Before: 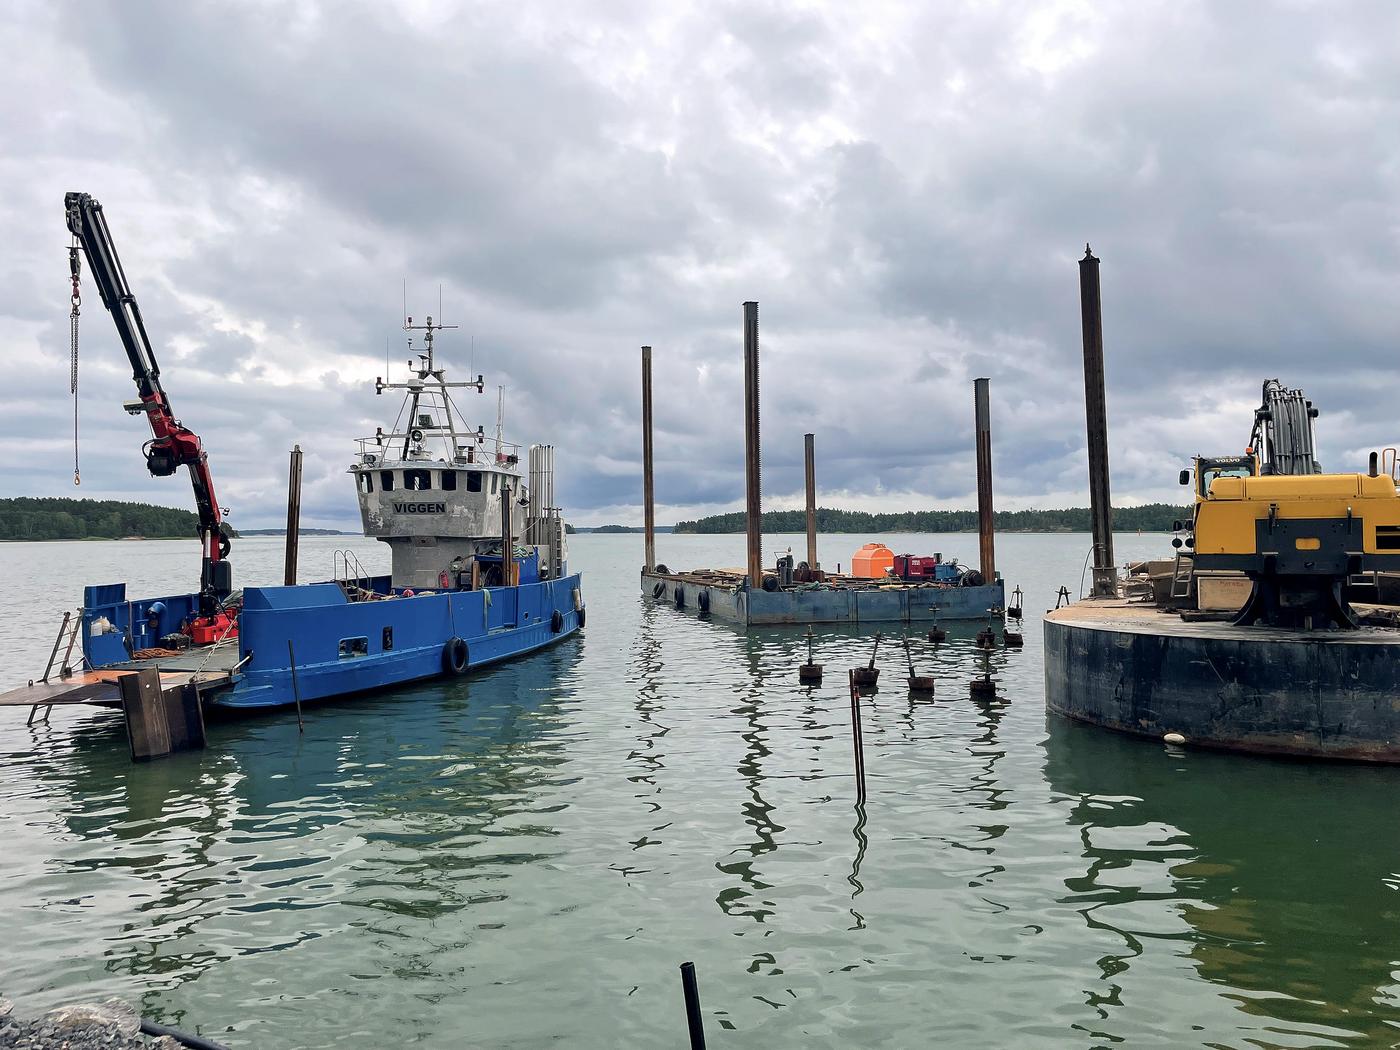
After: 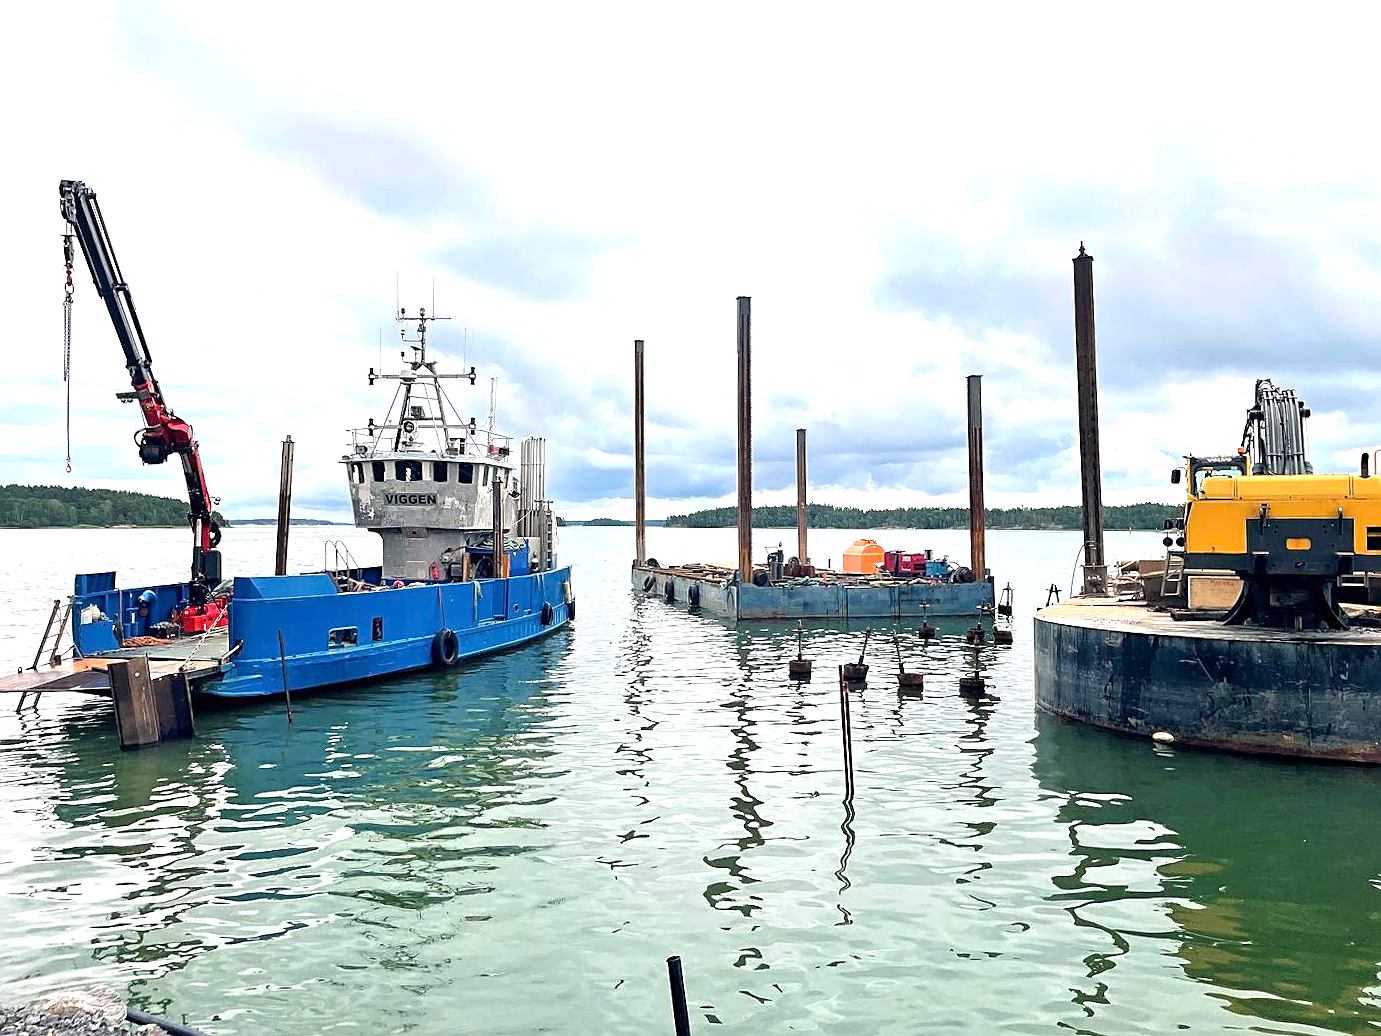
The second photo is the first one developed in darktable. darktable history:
exposure: exposure 1 EV, compensate highlight preservation false
crop and rotate: angle -0.581°
sharpen: on, module defaults
